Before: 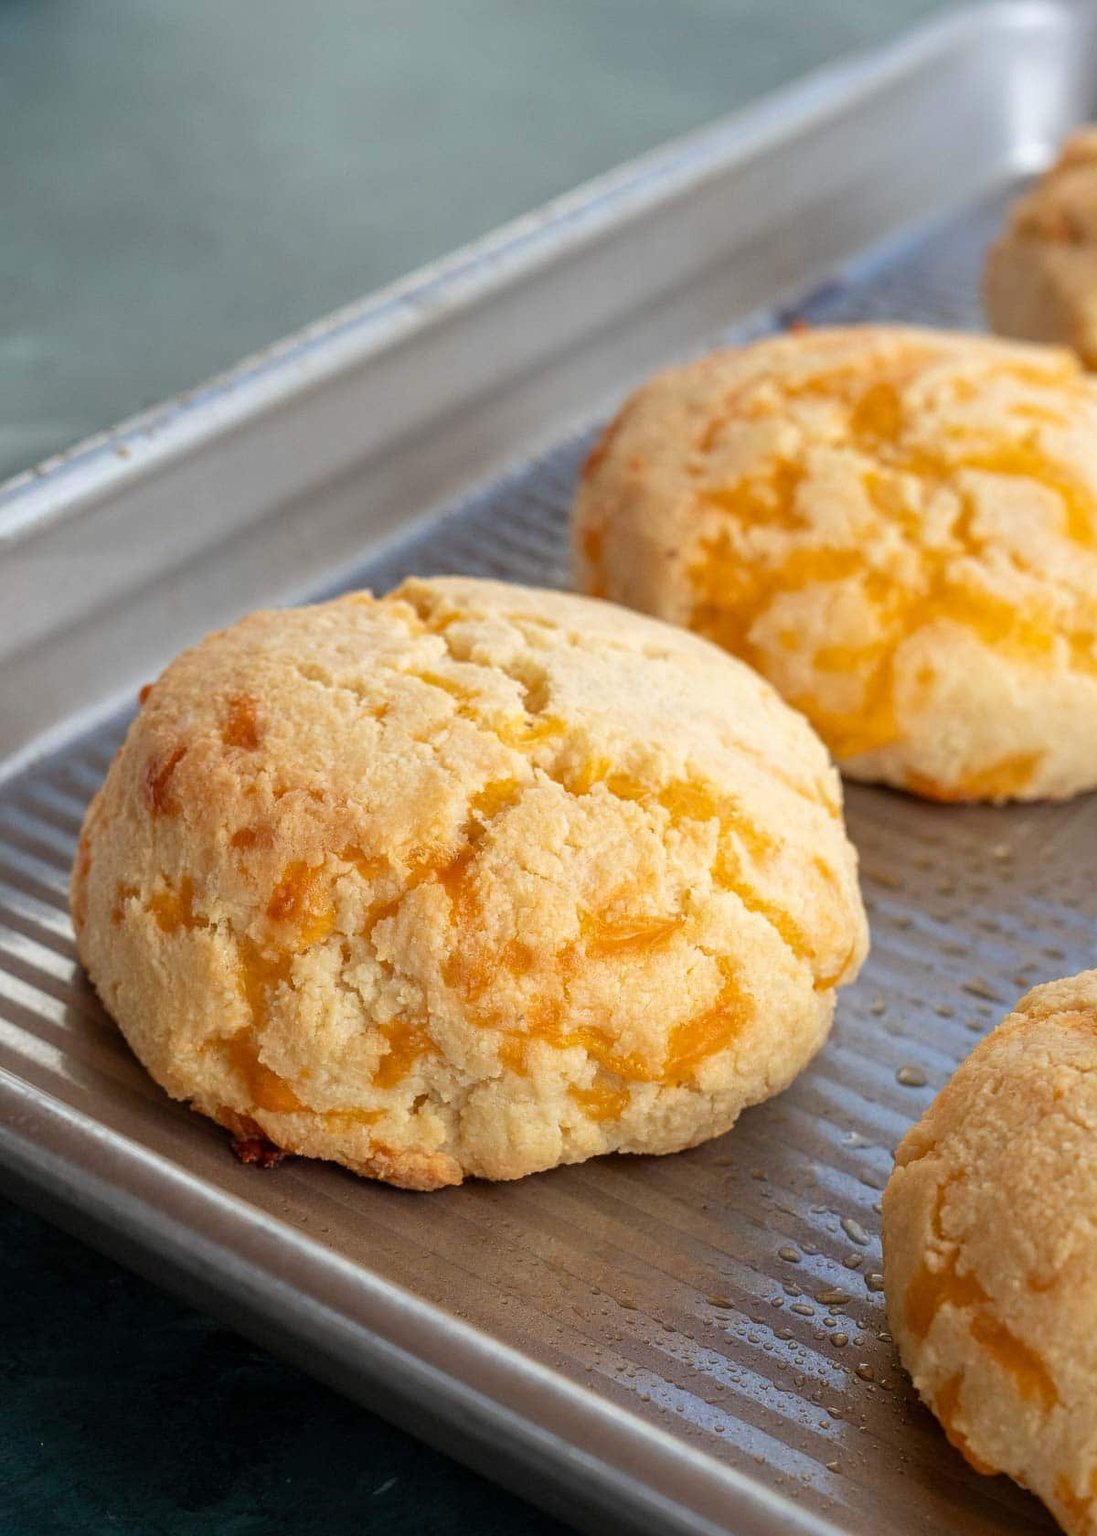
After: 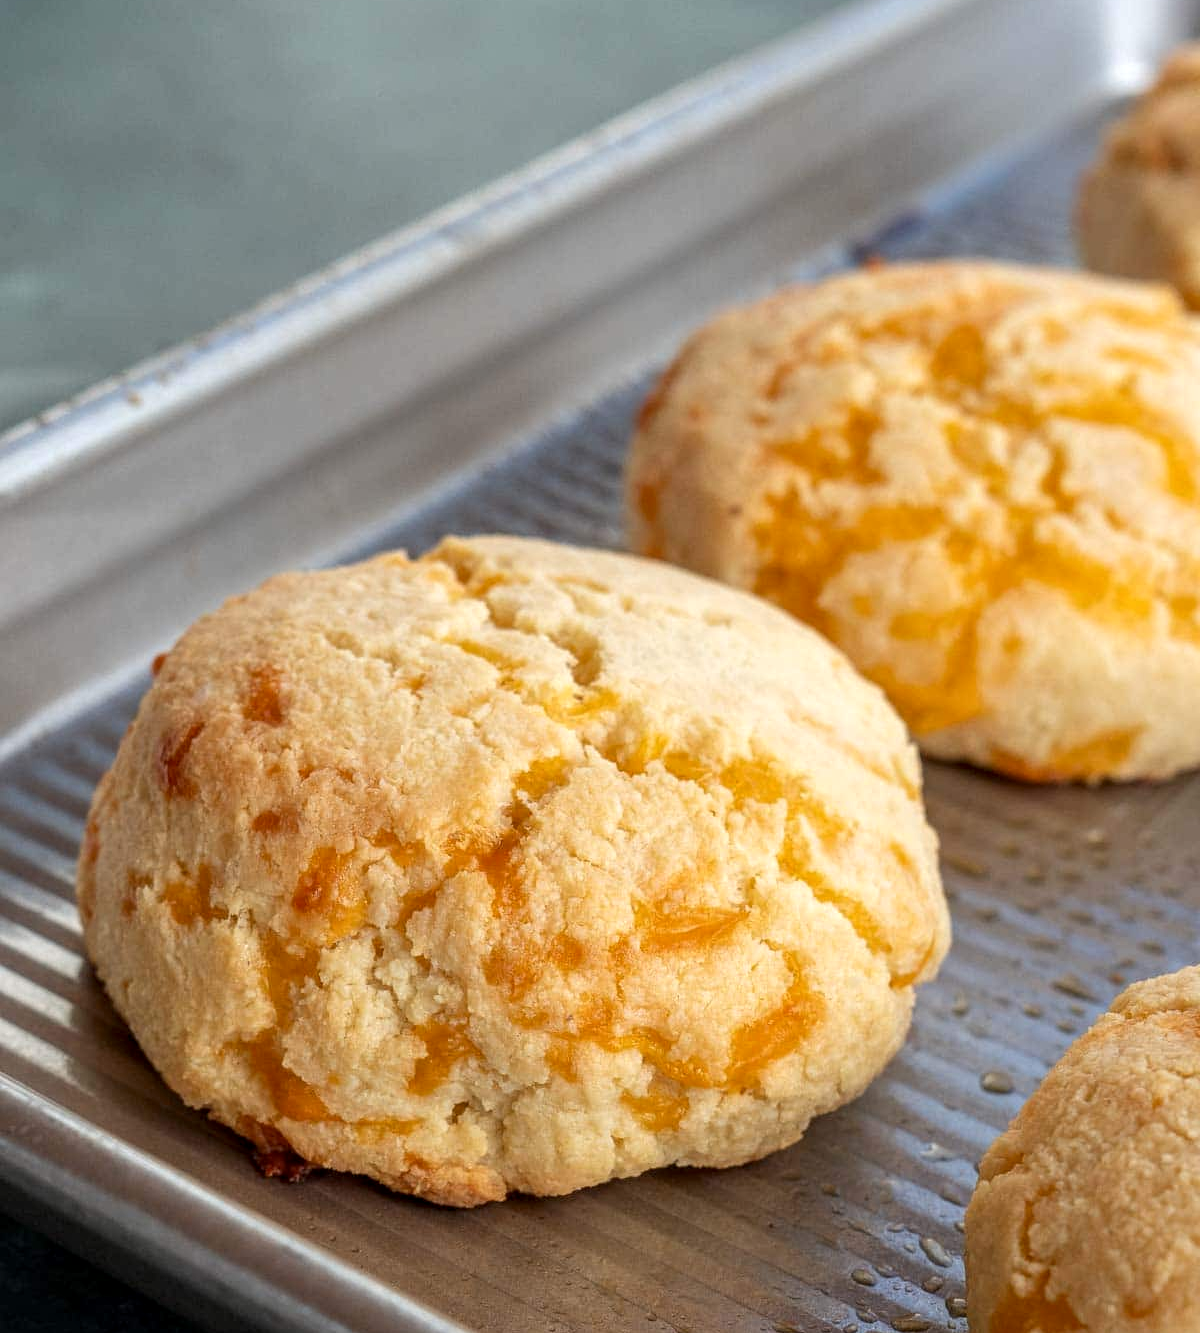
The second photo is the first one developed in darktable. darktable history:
local contrast: on, module defaults
crop and rotate: top 5.667%, bottom 14.937%
